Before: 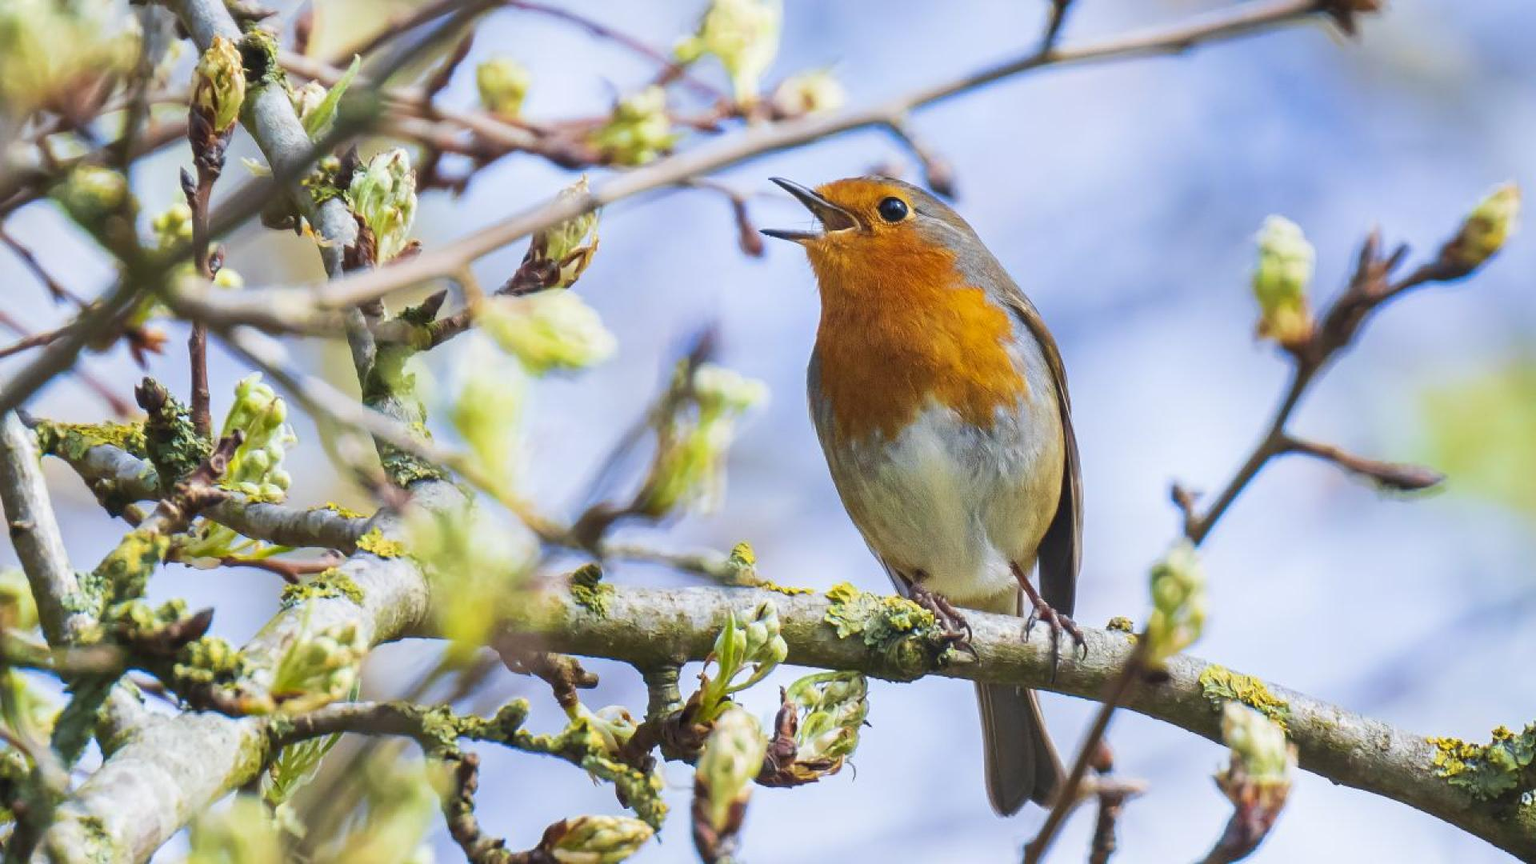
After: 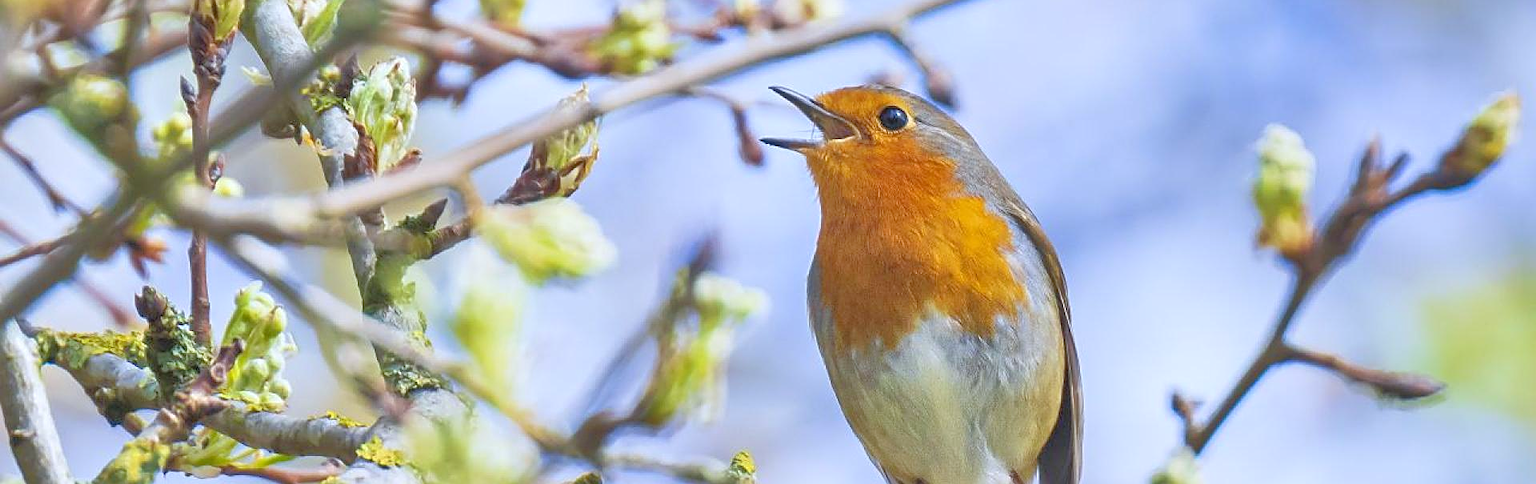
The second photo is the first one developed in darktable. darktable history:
crop and rotate: top 10.605%, bottom 33.274%
sharpen: on, module defaults
white balance: red 0.974, blue 1.044
tone equalizer: -7 EV 0.15 EV, -6 EV 0.6 EV, -5 EV 1.15 EV, -4 EV 1.33 EV, -3 EV 1.15 EV, -2 EV 0.6 EV, -1 EV 0.15 EV, mask exposure compensation -0.5 EV
